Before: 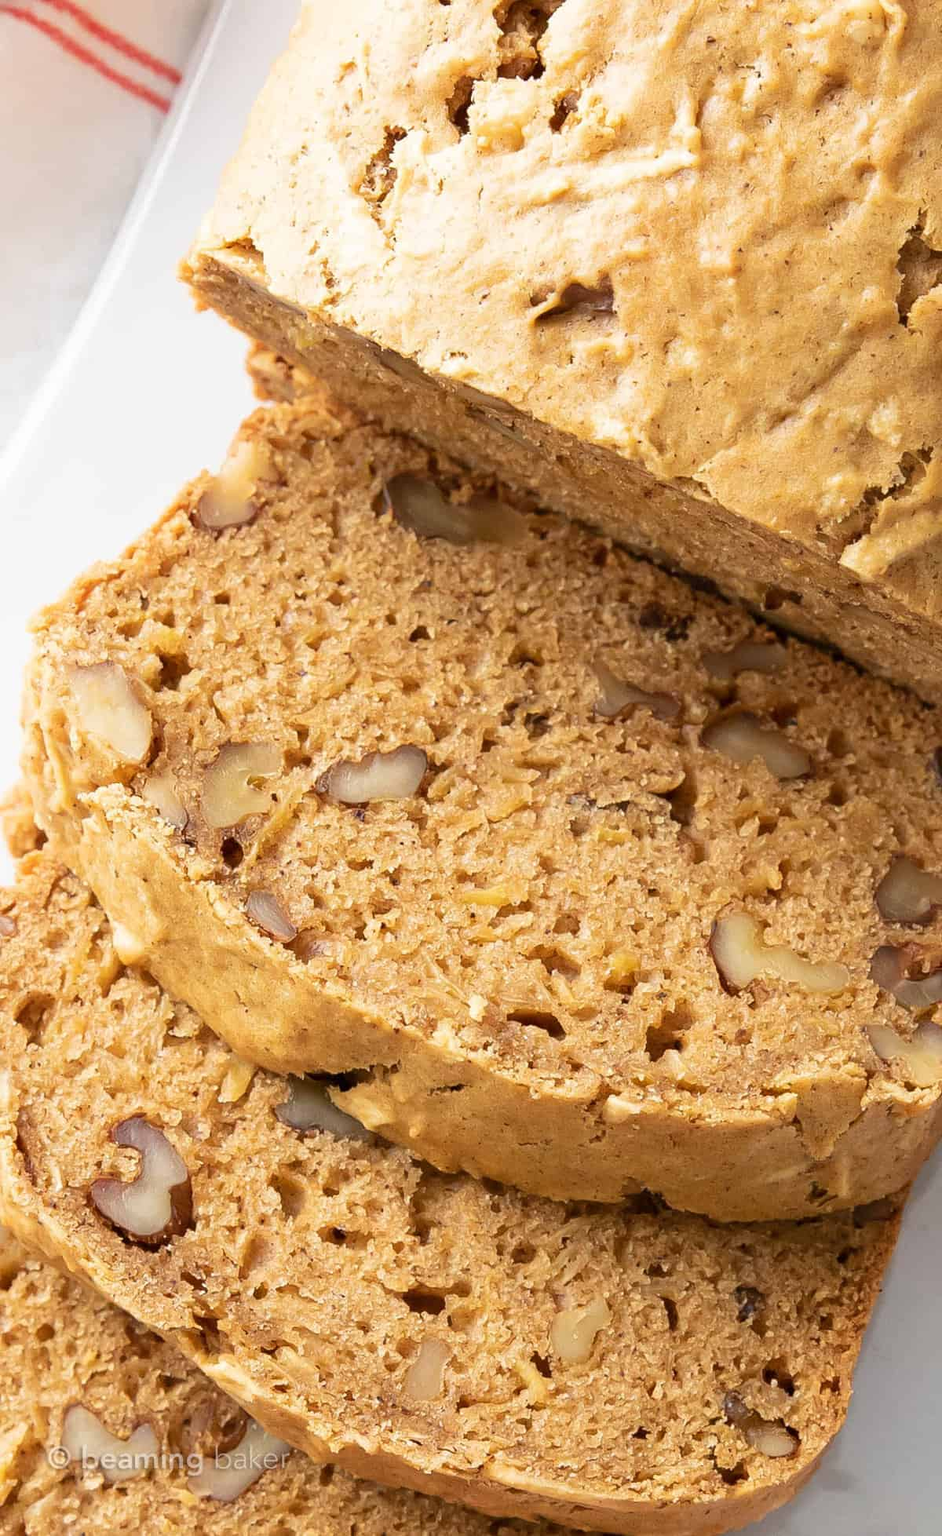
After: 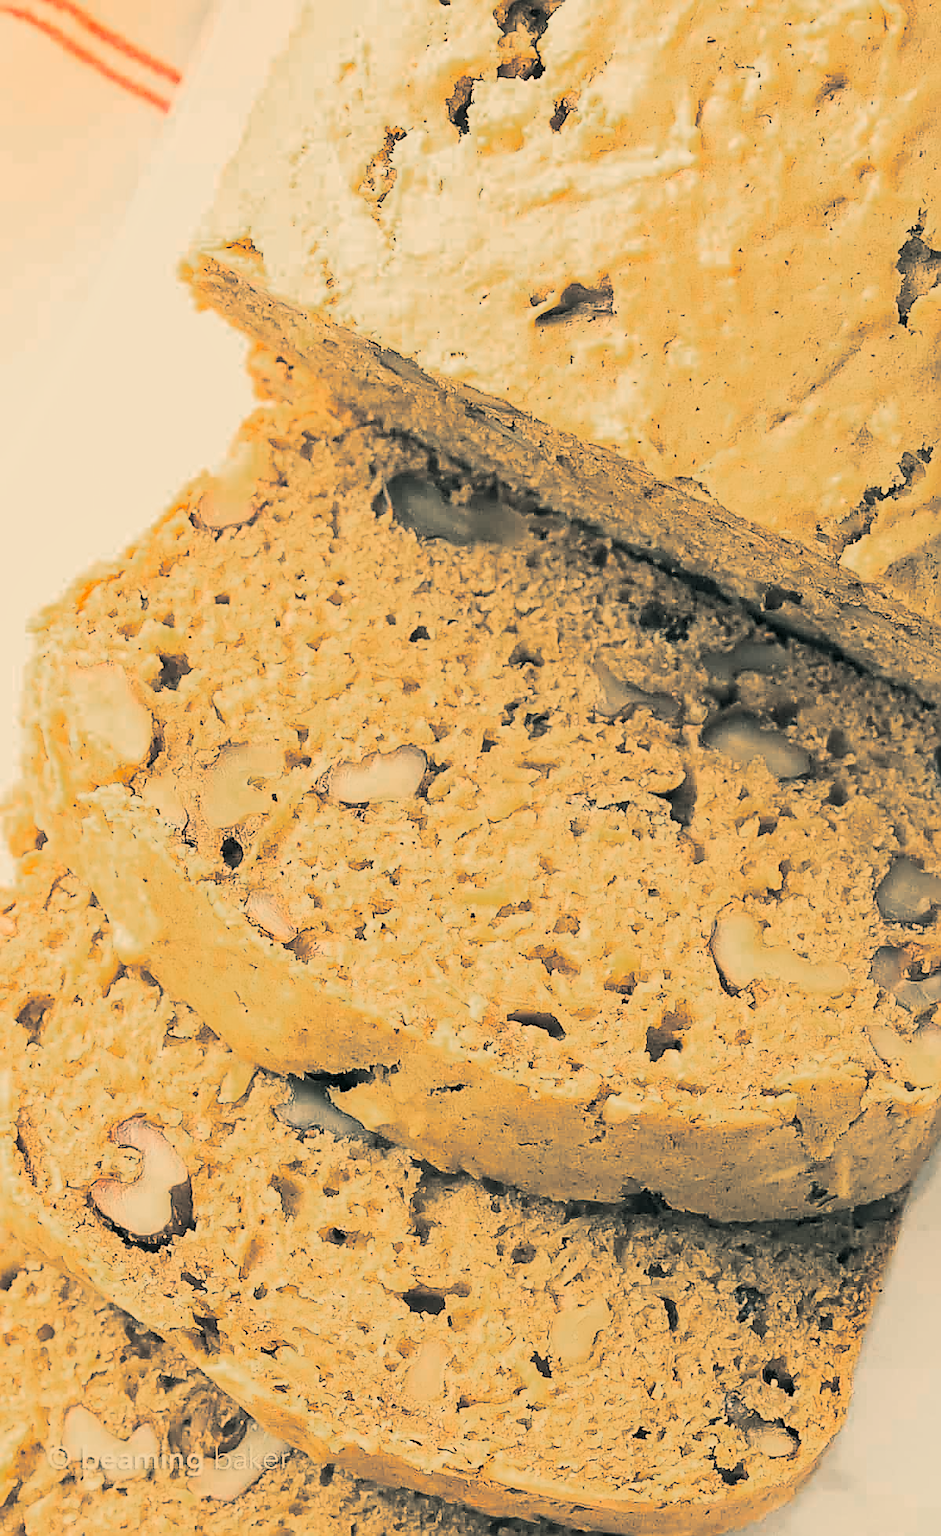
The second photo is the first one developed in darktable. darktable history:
sharpen: radius 1.4, amount 1.25, threshold 0.7
tone curve: curves: ch0 [(0, 0) (0.004, 0.001) (0.133, 0.112) (0.325, 0.362) (0.832, 0.893) (1, 1)], color space Lab, linked channels, preserve colors none
local contrast: mode bilateral grid, contrast 15, coarseness 36, detail 105%, midtone range 0.2
color zones: curves: ch0 [(0, 0.48) (0.209, 0.398) (0.305, 0.332) (0.429, 0.493) (0.571, 0.5) (0.714, 0.5) (0.857, 0.5) (1, 0.48)]; ch1 [(0, 0.736) (0.143, 0.625) (0.225, 0.371) (0.429, 0.256) (0.571, 0.241) (0.714, 0.213) (0.857, 0.48) (1, 0.736)]; ch2 [(0, 0.448) (0.143, 0.498) (0.286, 0.5) (0.429, 0.5) (0.571, 0.5) (0.714, 0.5) (0.857, 0.5) (1, 0.448)]
split-toning: shadows › hue 205.2°, shadows › saturation 0.29, highlights › hue 50.4°, highlights › saturation 0.38, balance -49.9
contrast brightness saturation: contrast 0.43, brightness 0.56, saturation -0.19
color correction: highlights a* 5.3, highlights b* 24.26, shadows a* -15.58, shadows b* 4.02
